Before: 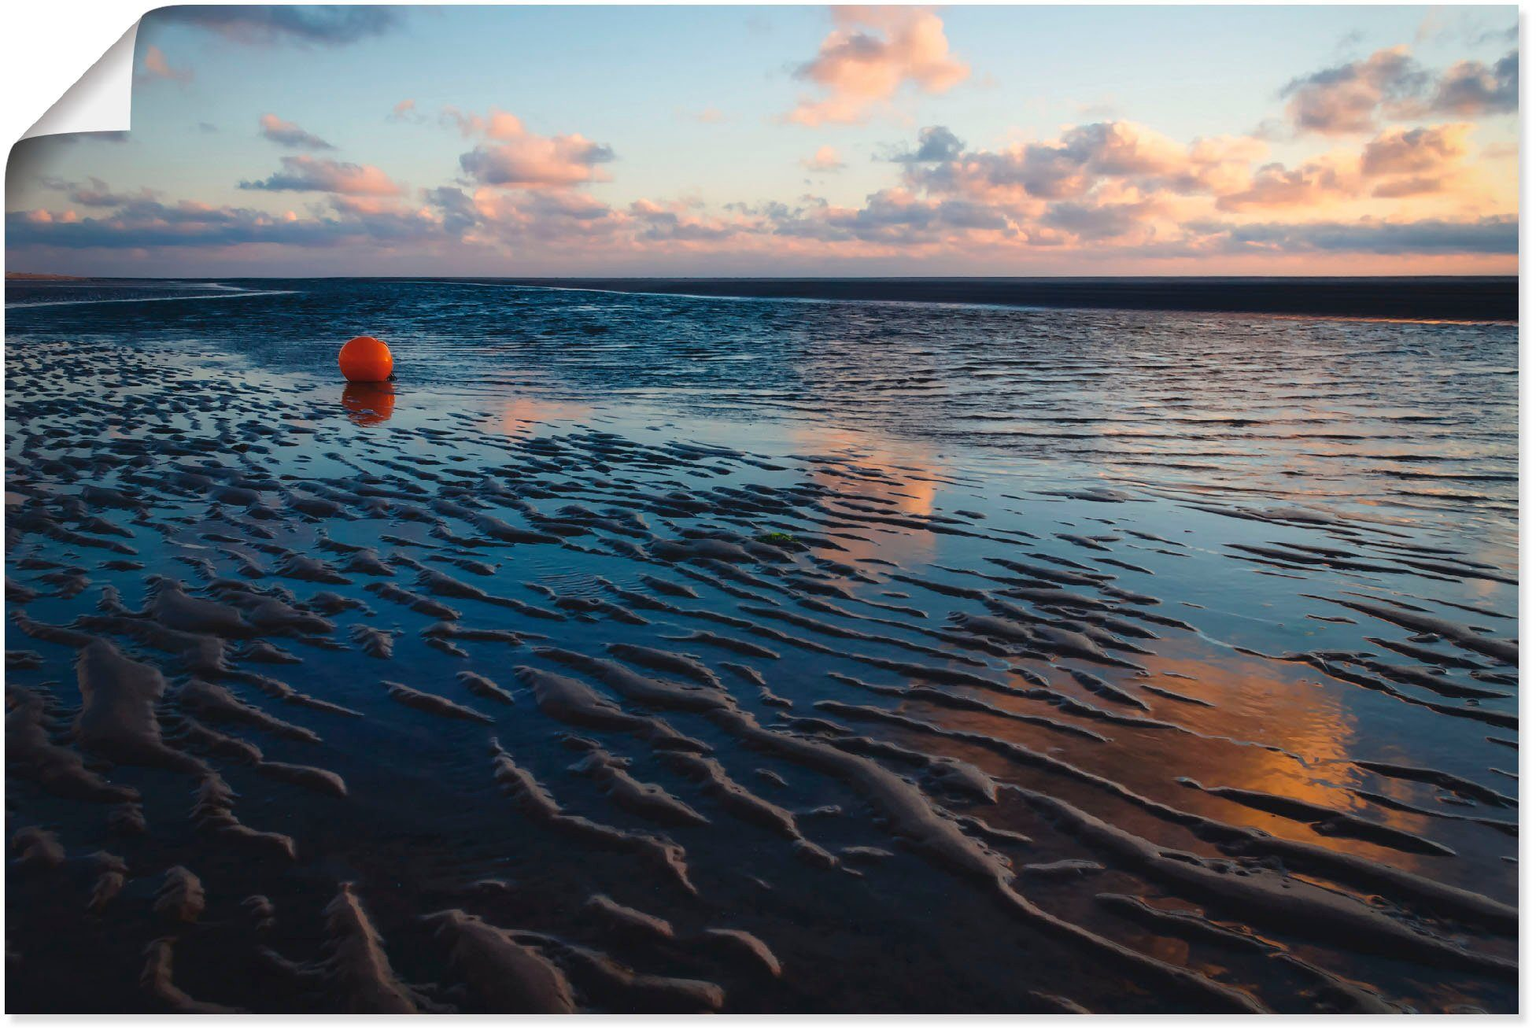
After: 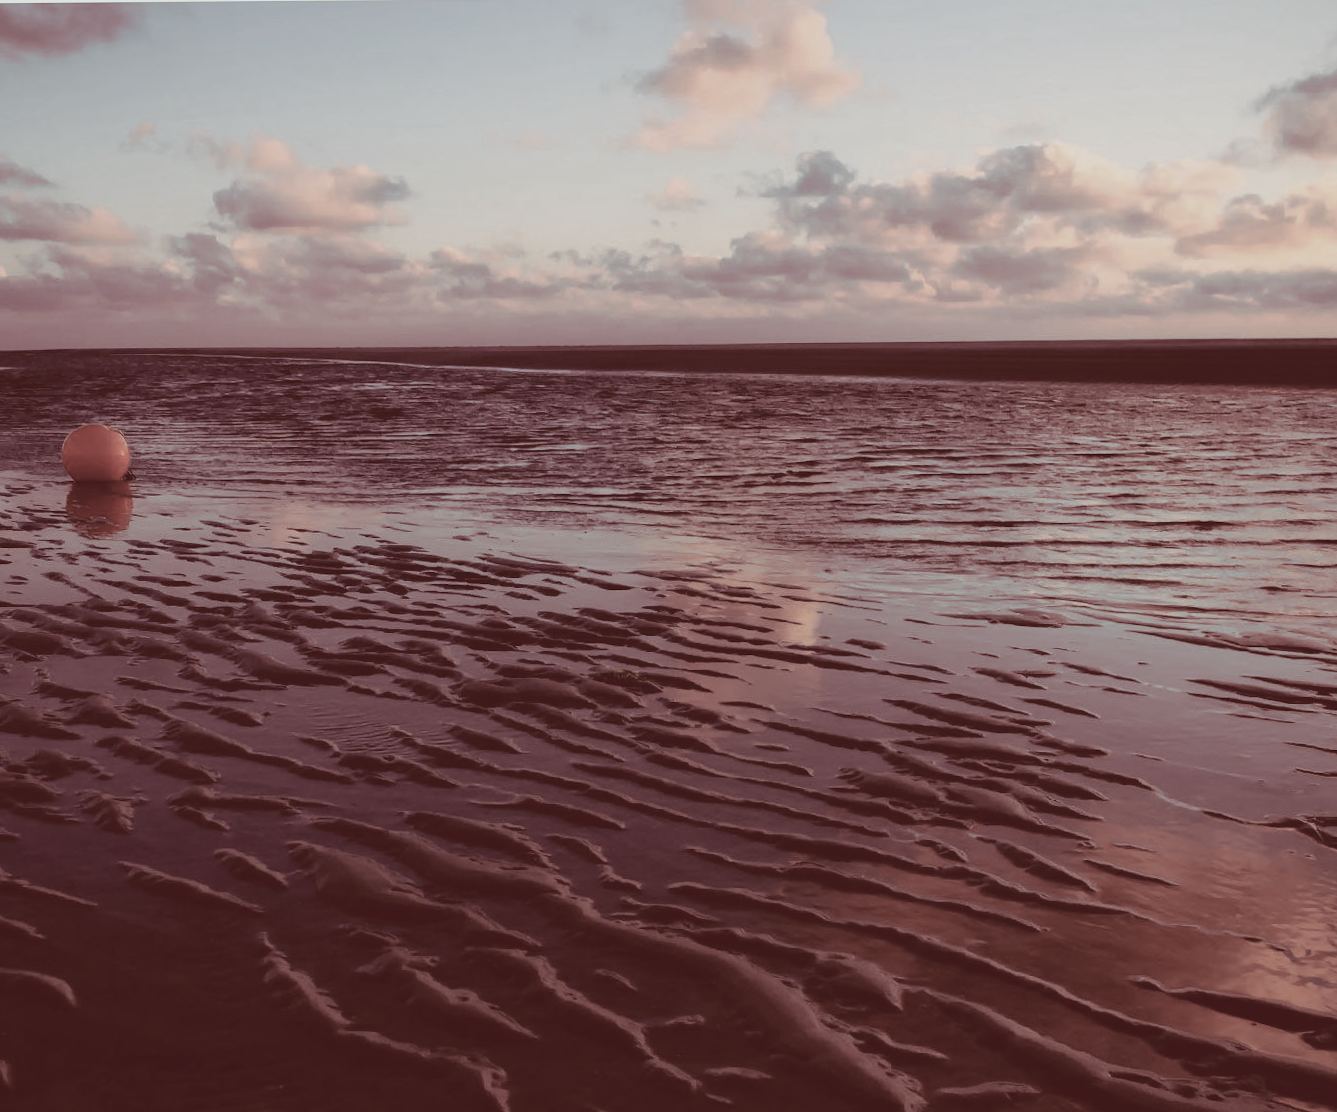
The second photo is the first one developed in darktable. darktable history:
rotate and perspective: rotation -0.45°, automatic cropping original format, crop left 0.008, crop right 0.992, crop top 0.012, crop bottom 0.988
crop: left 18.479%, right 12.2%, bottom 13.971%
split-toning: highlights › hue 180°
color balance rgb: shadows lift › luminance 1%, shadows lift › chroma 0.2%, shadows lift › hue 20°, power › luminance 1%, power › chroma 0.4%, power › hue 34°, highlights gain › luminance 0.8%, highlights gain › chroma 0.4%, highlights gain › hue 44°, global offset › chroma 0.4%, global offset › hue 34°, white fulcrum 0.08 EV, linear chroma grading › shadows -7%, linear chroma grading › highlights -7%, linear chroma grading › global chroma -10%, linear chroma grading › mid-tones -8%, perceptual saturation grading › global saturation -28%, perceptual saturation grading › highlights -20%, perceptual saturation grading › mid-tones -24%, perceptual saturation grading › shadows -24%, perceptual brilliance grading › global brilliance -1%, perceptual brilliance grading › highlights -1%, perceptual brilliance grading › mid-tones -1%, perceptual brilliance grading › shadows -1%, global vibrance -17%, contrast -6%
contrast brightness saturation: contrast -0.1, saturation -0.1
